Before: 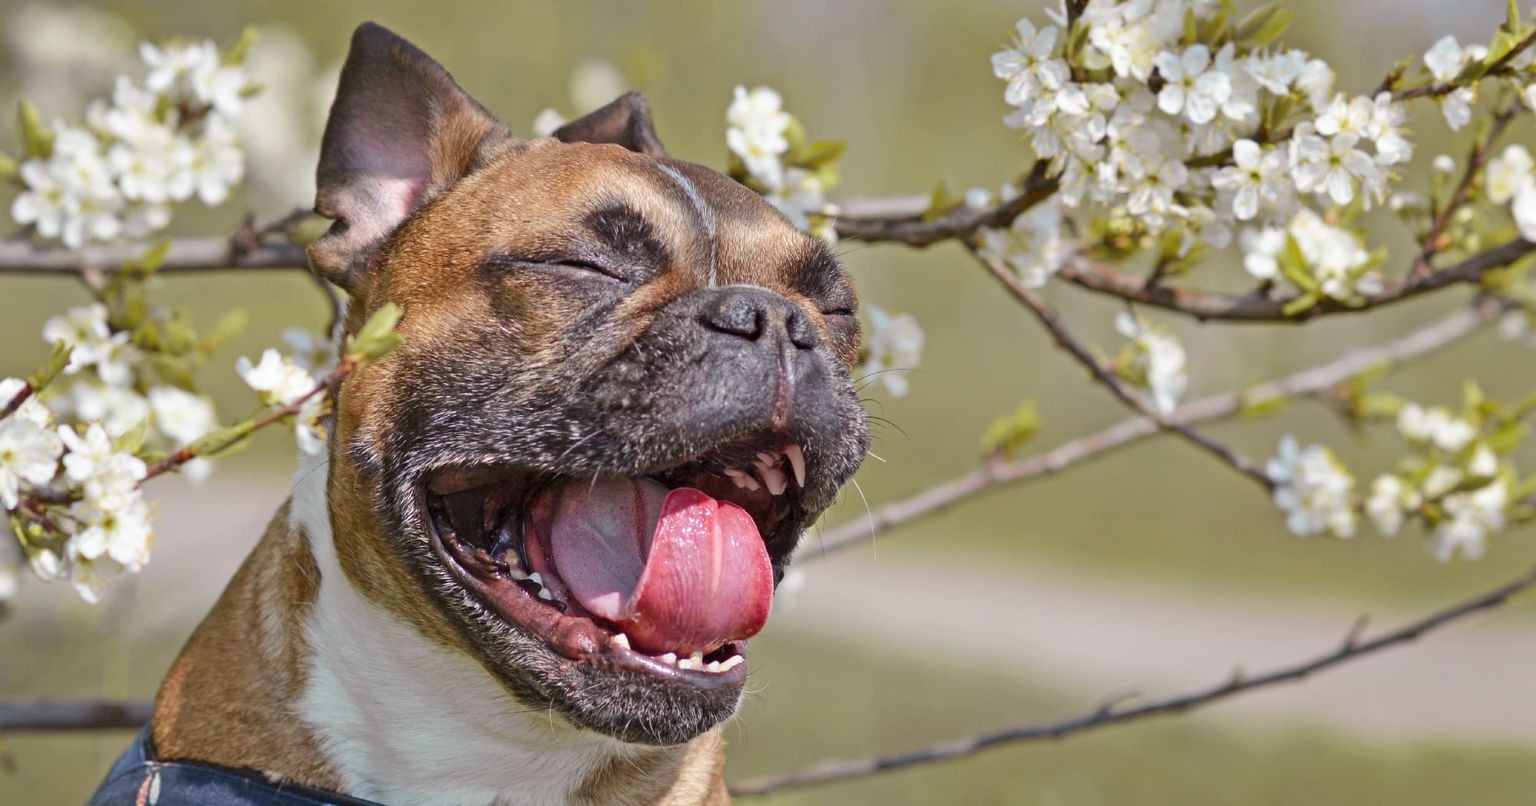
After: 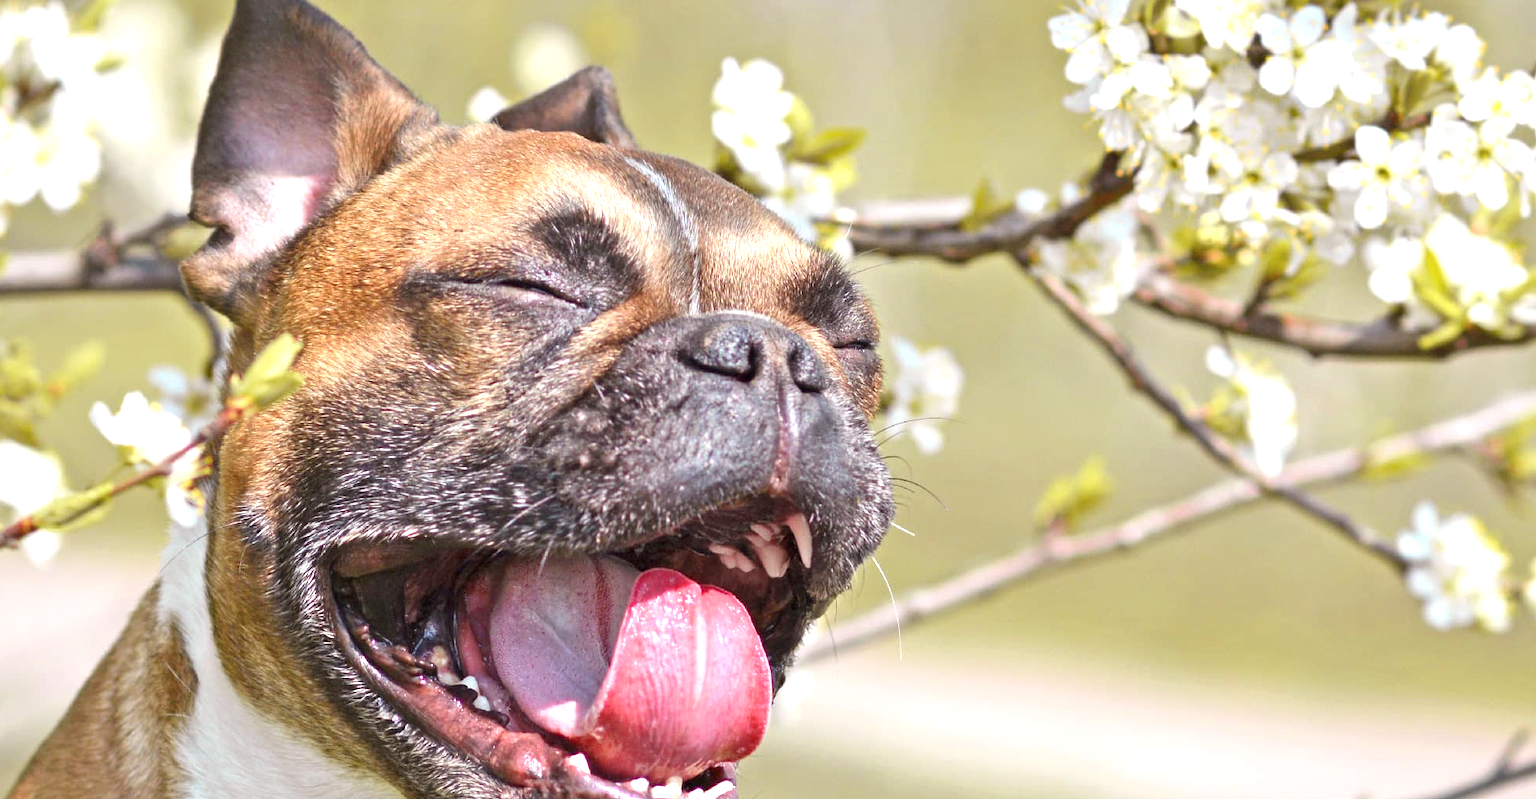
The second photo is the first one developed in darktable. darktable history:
crop and rotate: left 10.77%, top 5.1%, right 10.41%, bottom 16.76%
exposure: black level correction 0, exposure 0.953 EV, compensate exposure bias true, compensate highlight preservation false
